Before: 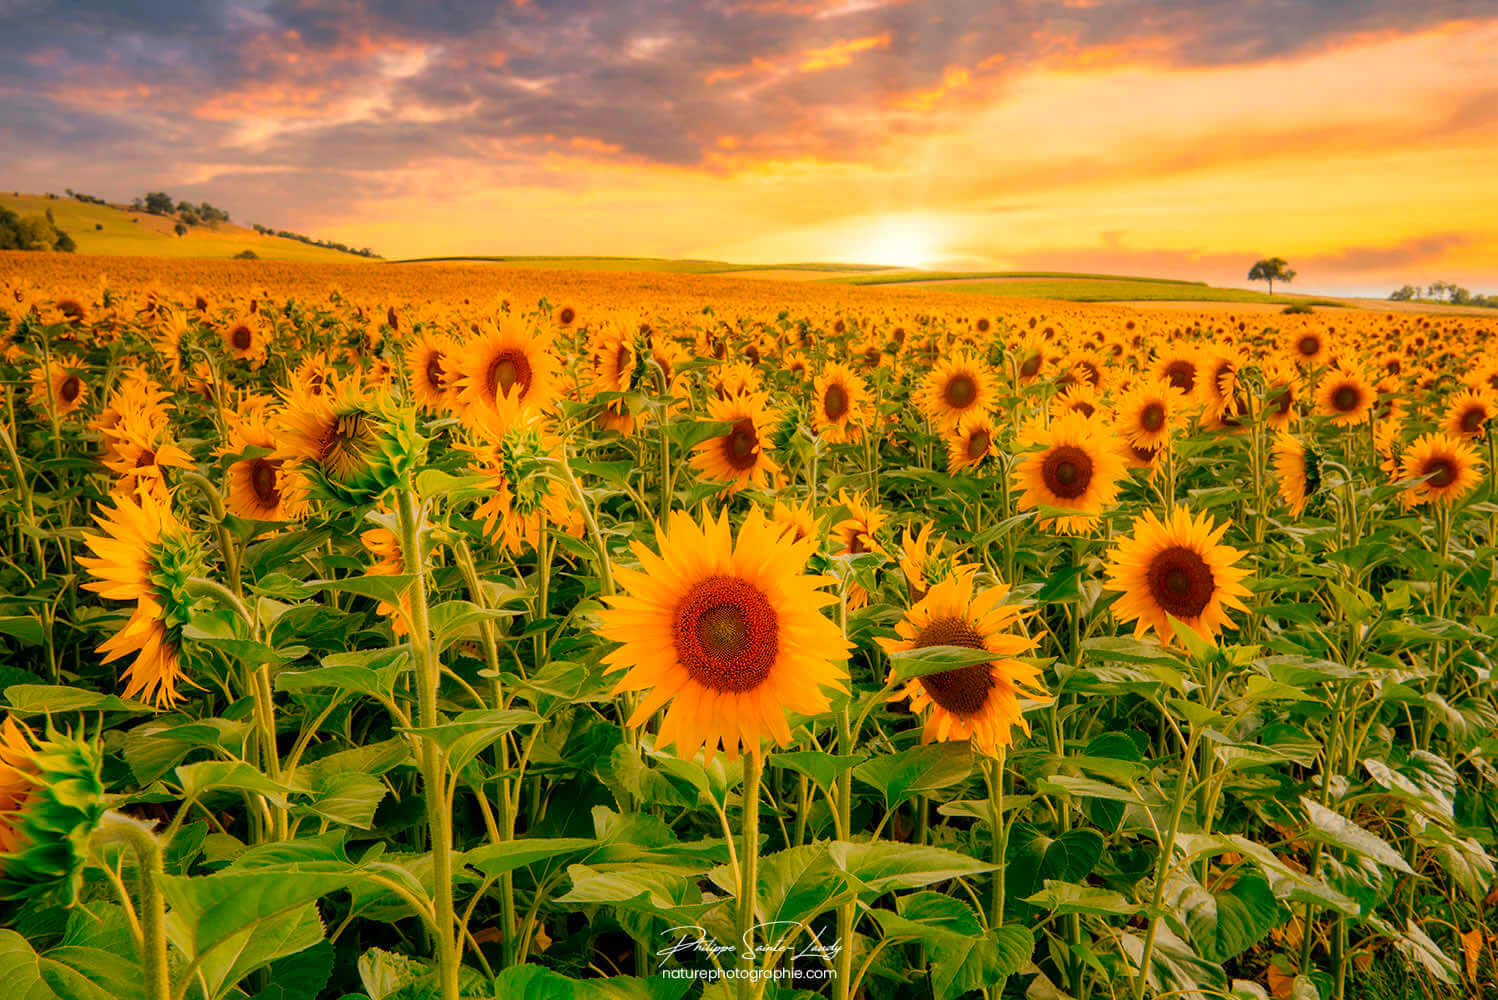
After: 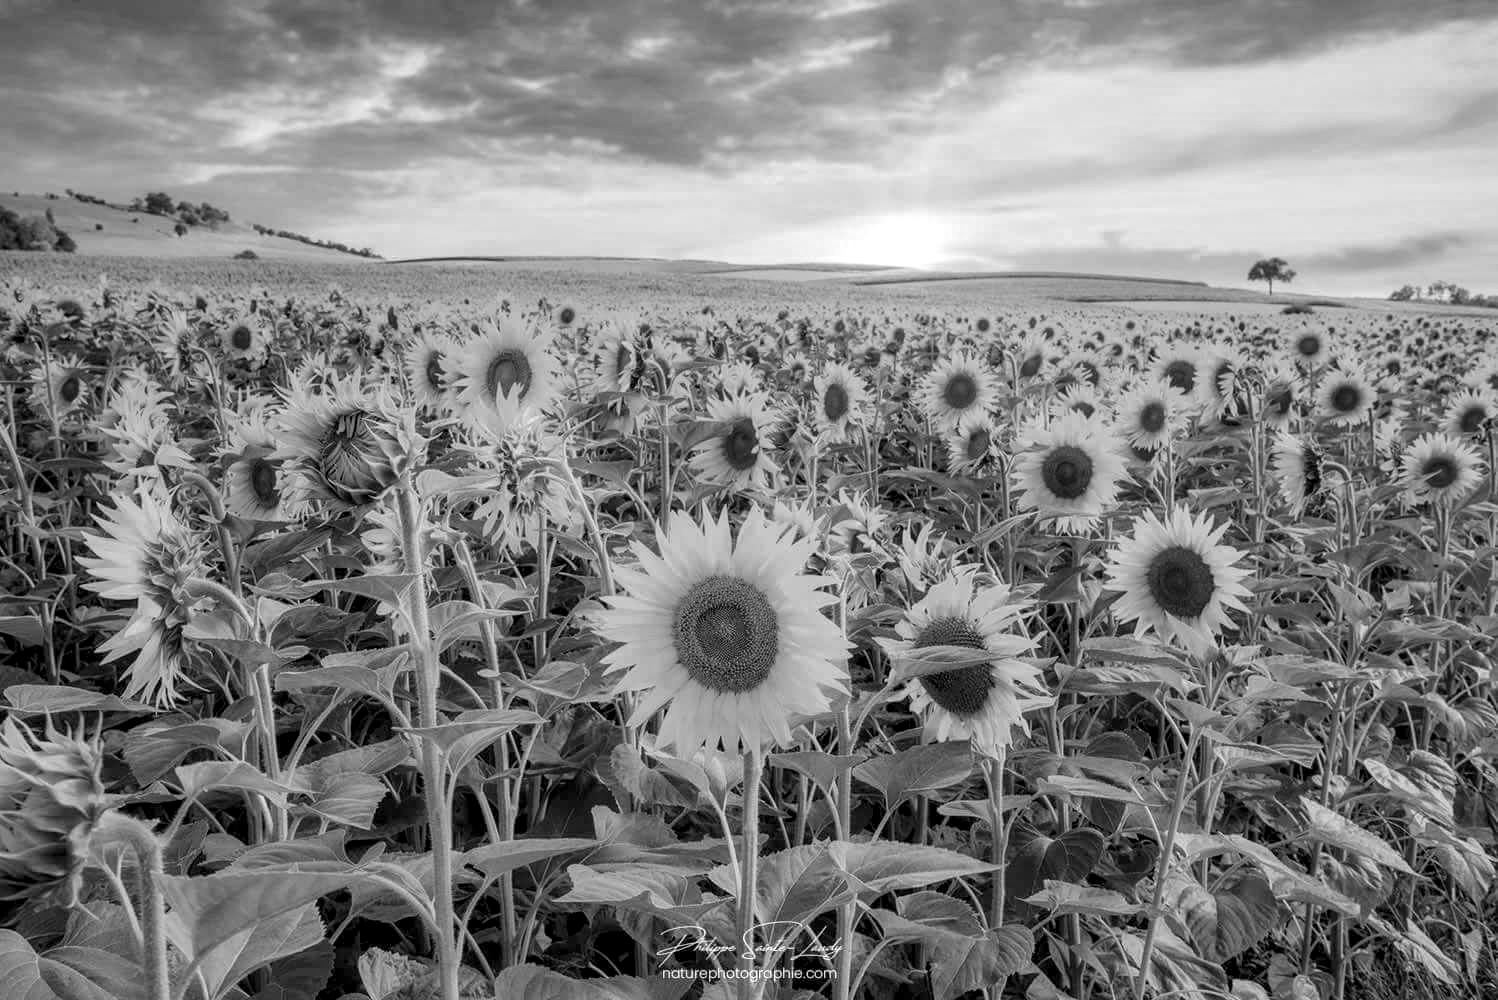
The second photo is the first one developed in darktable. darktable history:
color correction: highlights a* -11.71, highlights b* -15.58
local contrast: detail 130%
color balance: mode lift, gamma, gain (sRGB), lift [1, 1, 1.022, 1.026]
monochrome: on, module defaults
